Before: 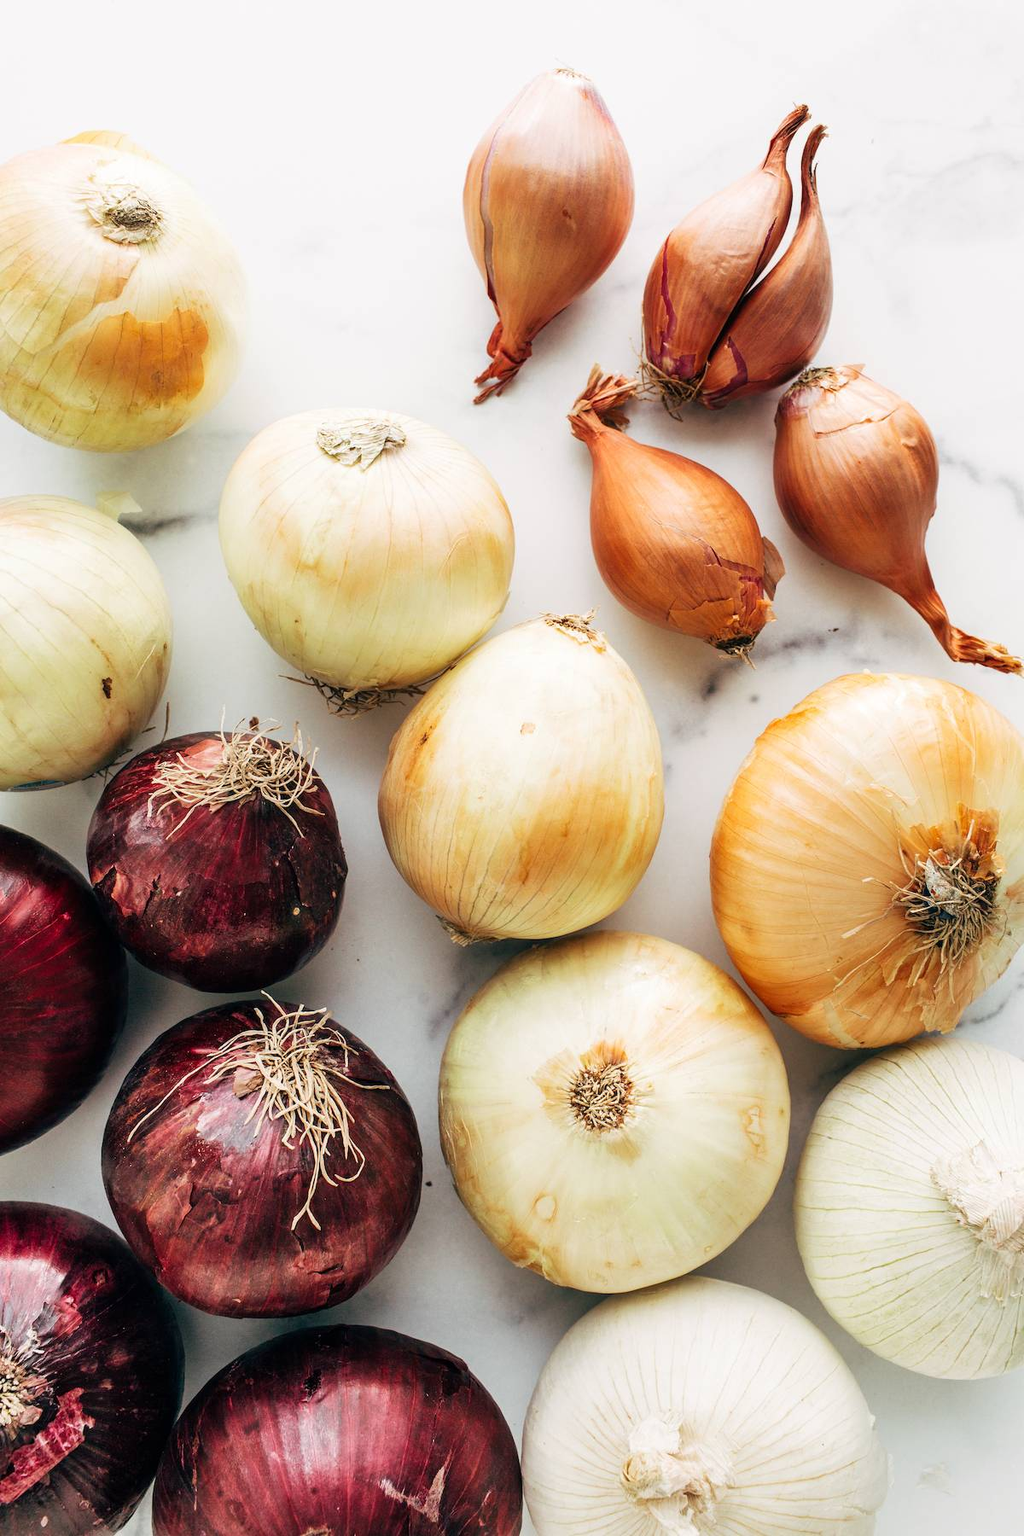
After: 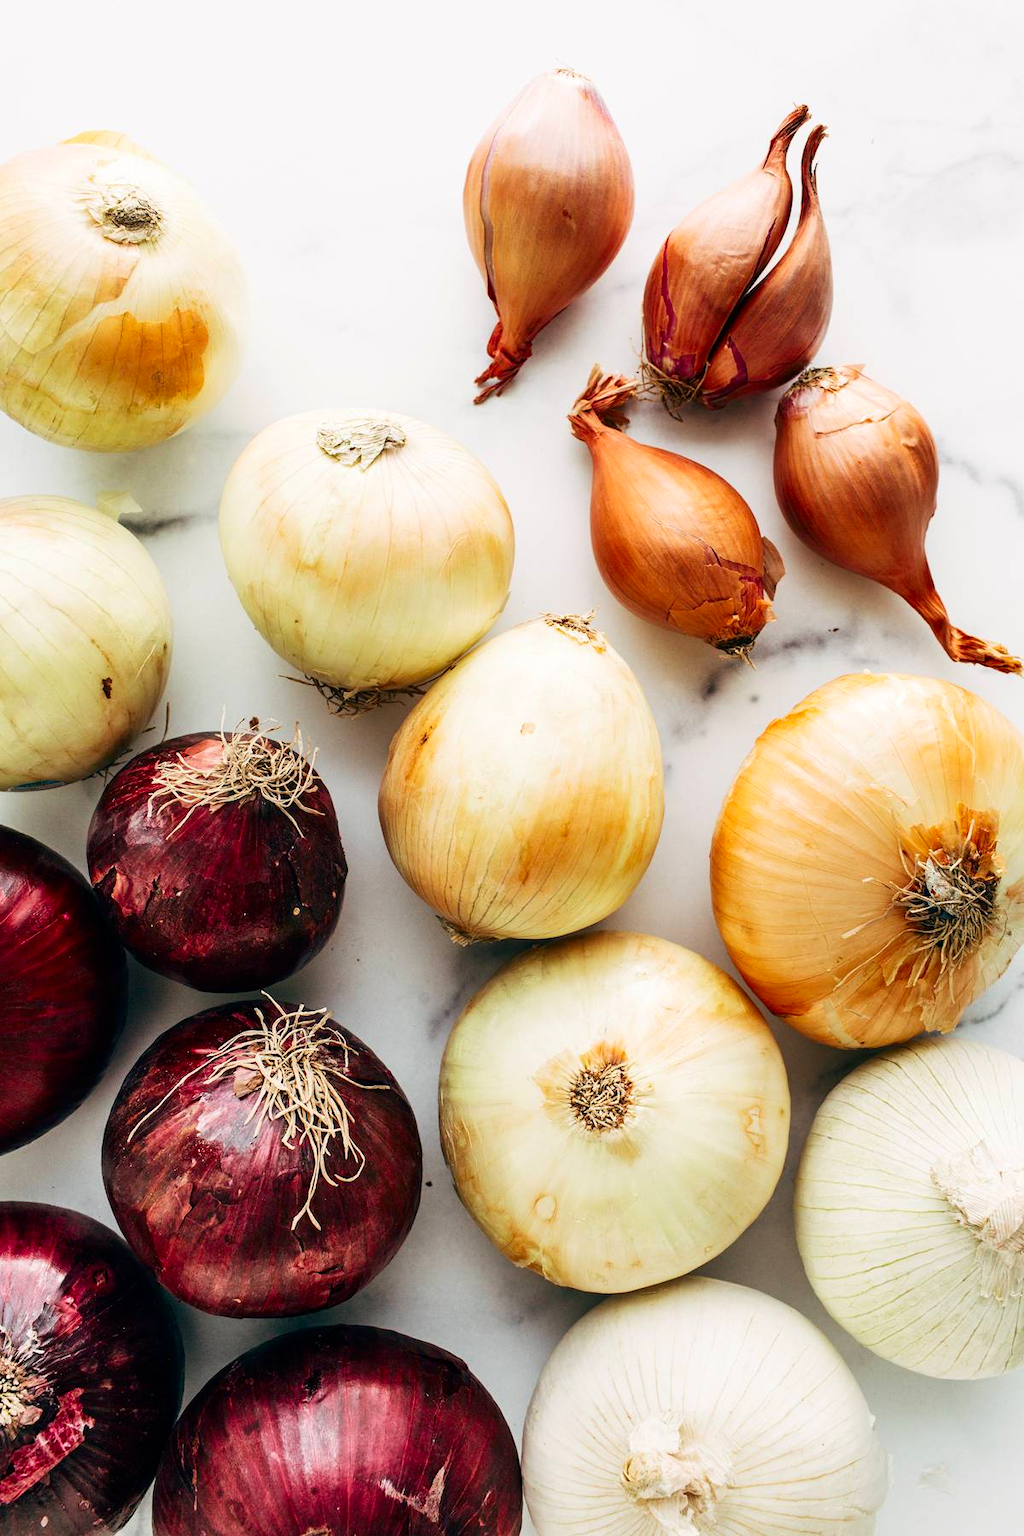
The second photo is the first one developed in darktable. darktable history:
contrast brightness saturation: contrast 0.127, brightness -0.05, saturation 0.156
